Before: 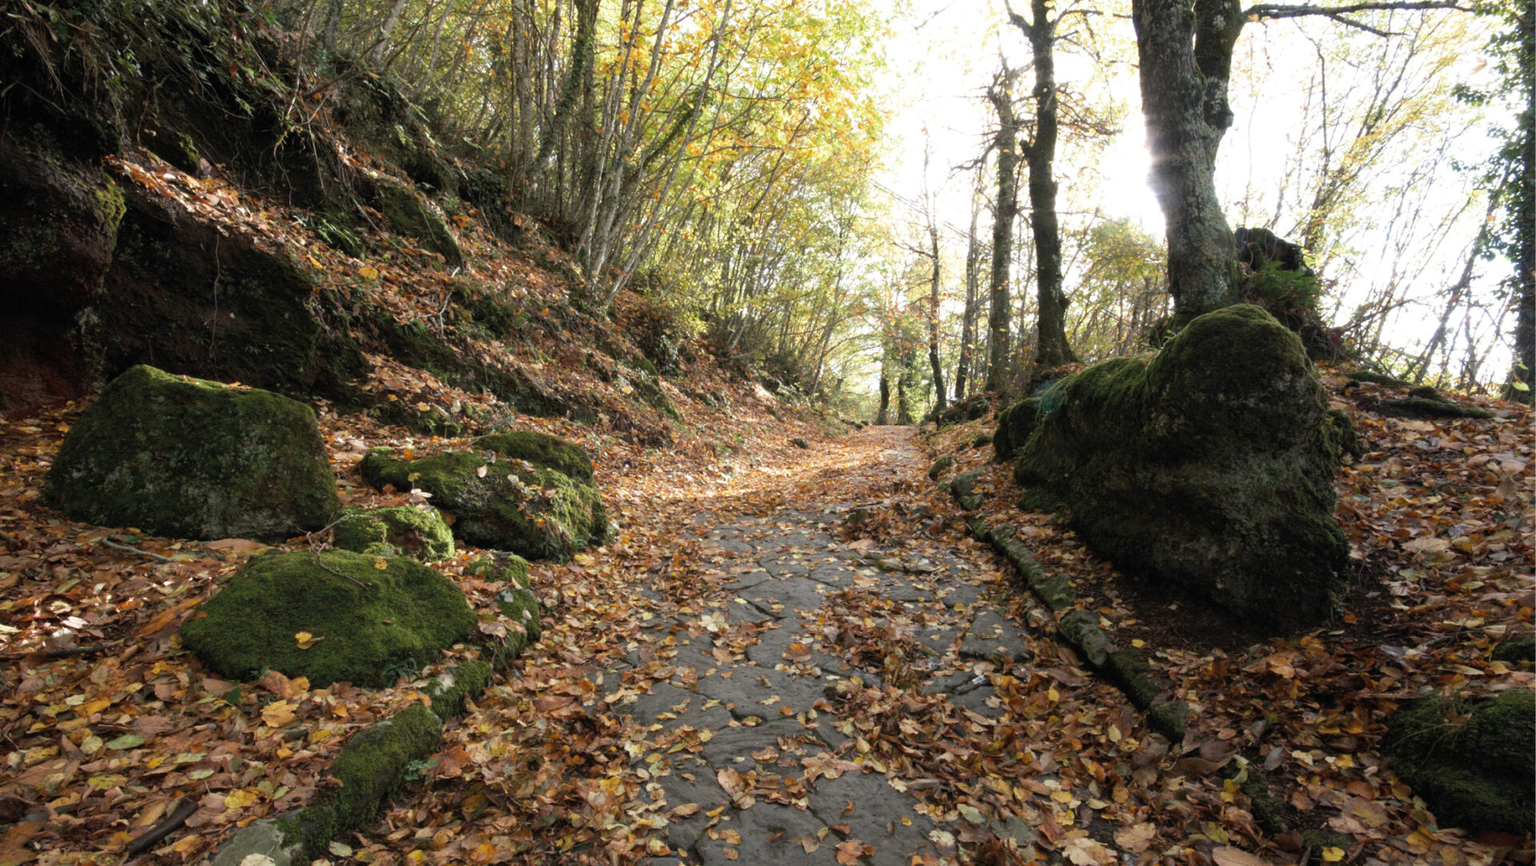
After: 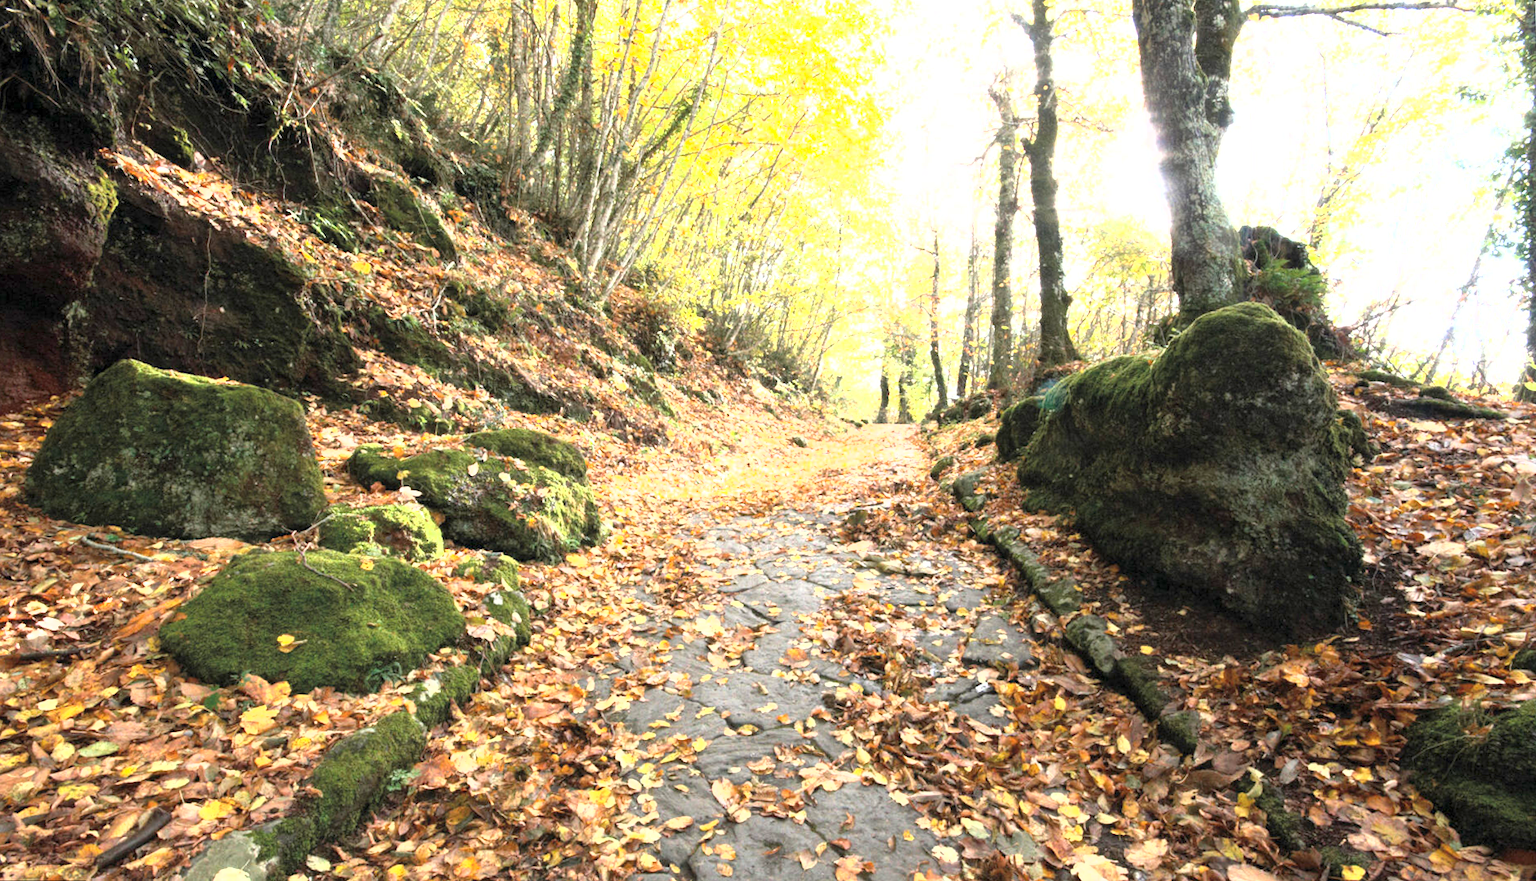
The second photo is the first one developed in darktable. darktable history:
rotate and perspective: rotation 0.226°, lens shift (vertical) -0.042, crop left 0.023, crop right 0.982, crop top 0.006, crop bottom 0.994
exposure: black level correction 0.001, exposure 1.735 EV, compensate highlight preservation false
fill light: on, module defaults
